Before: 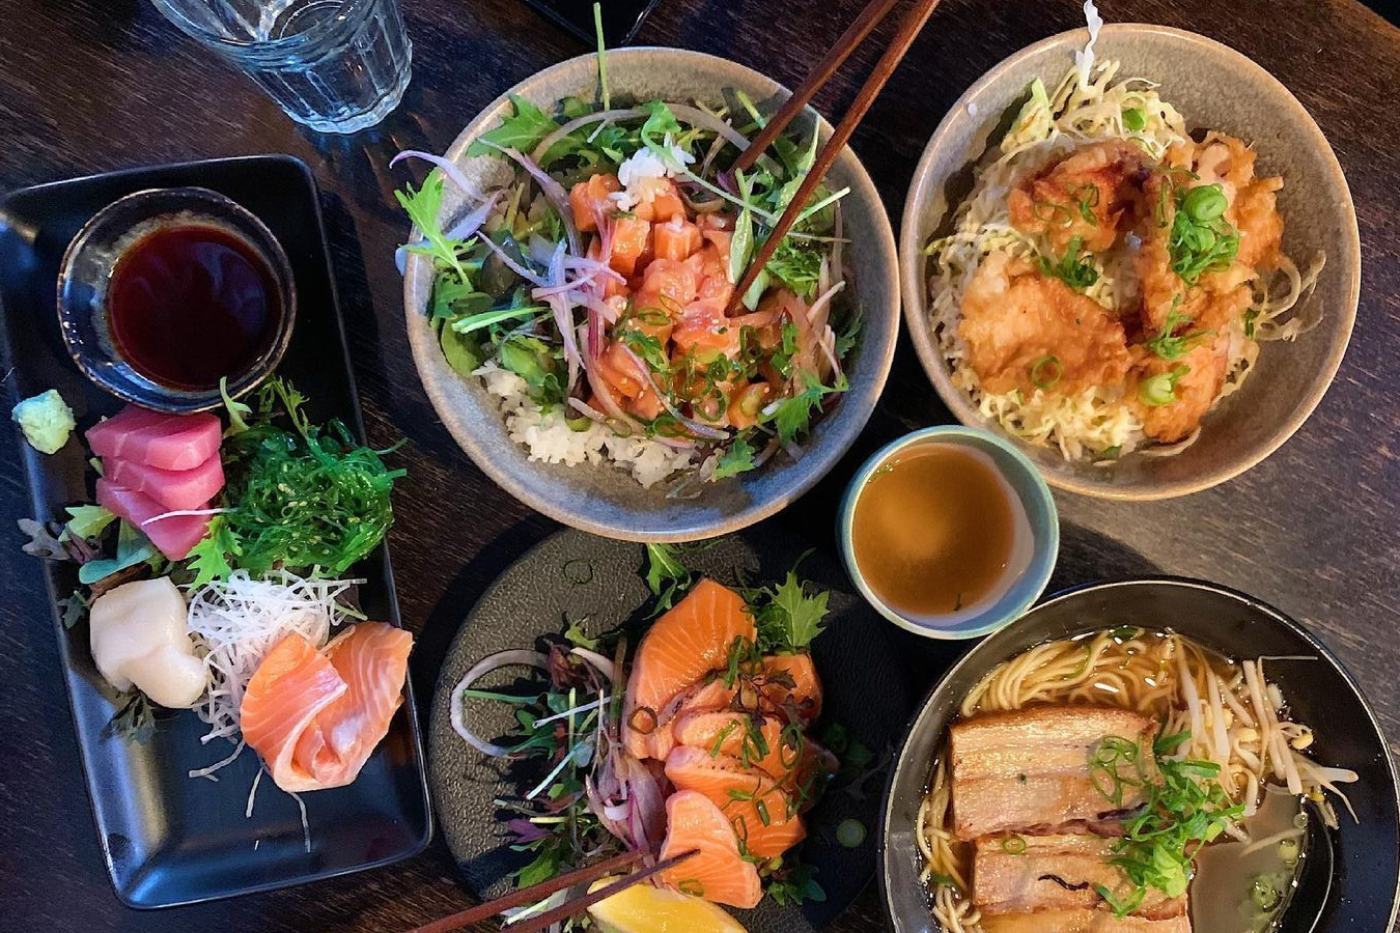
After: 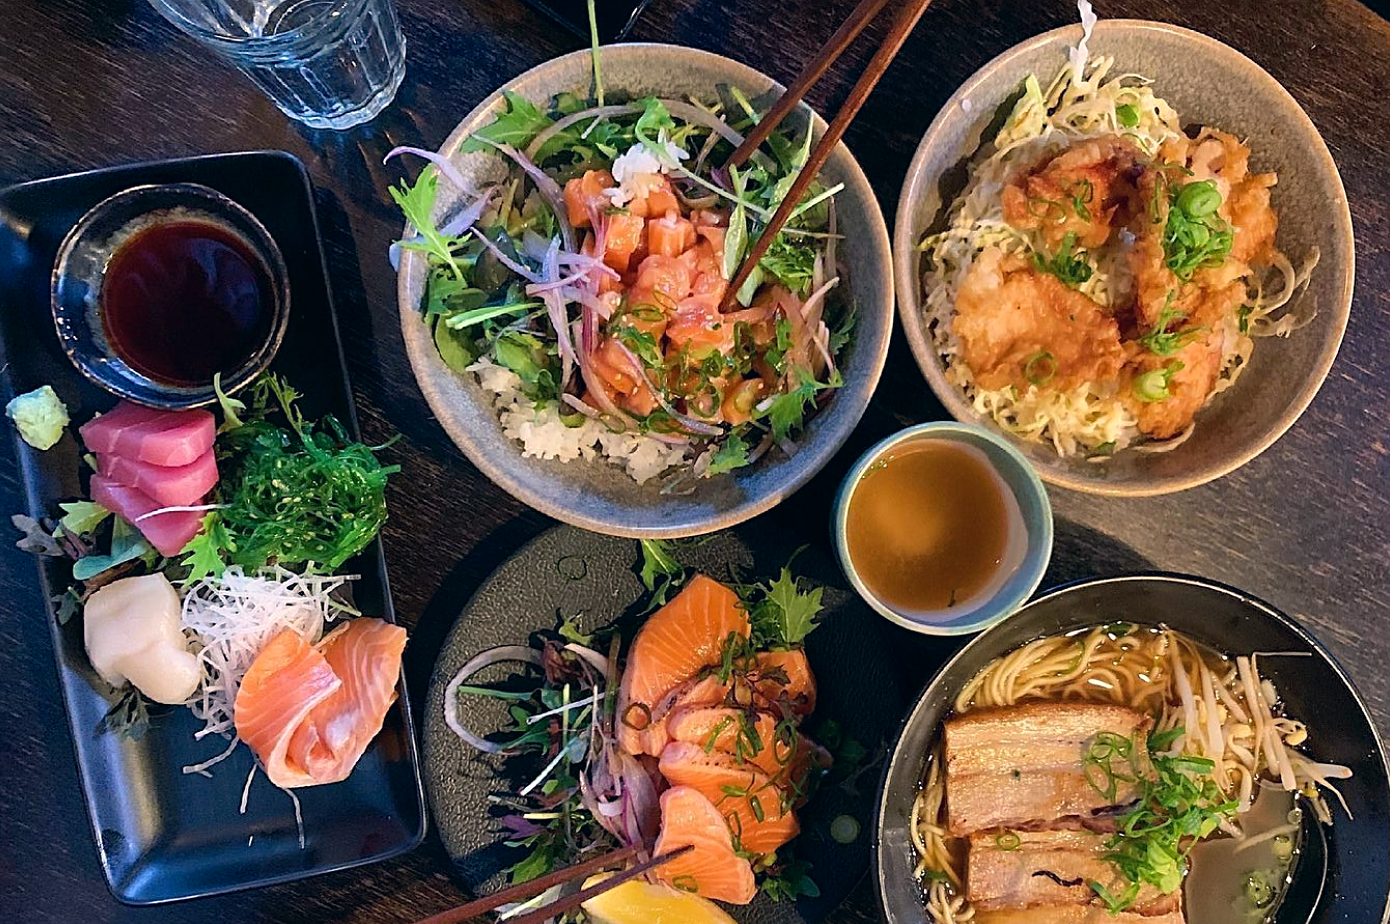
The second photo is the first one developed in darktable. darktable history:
base curve: curves: ch0 [(0, 0) (0.297, 0.298) (1, 1)], preserve colors none
crop: left 0.434%, top 0.485%, right 0.244%, bottom 0.386%
color correction: highlights a* 5.38, highlights b* 5.3, shadows a* -4.26, shadows b* -5.11
sharpen: on, module defaults
